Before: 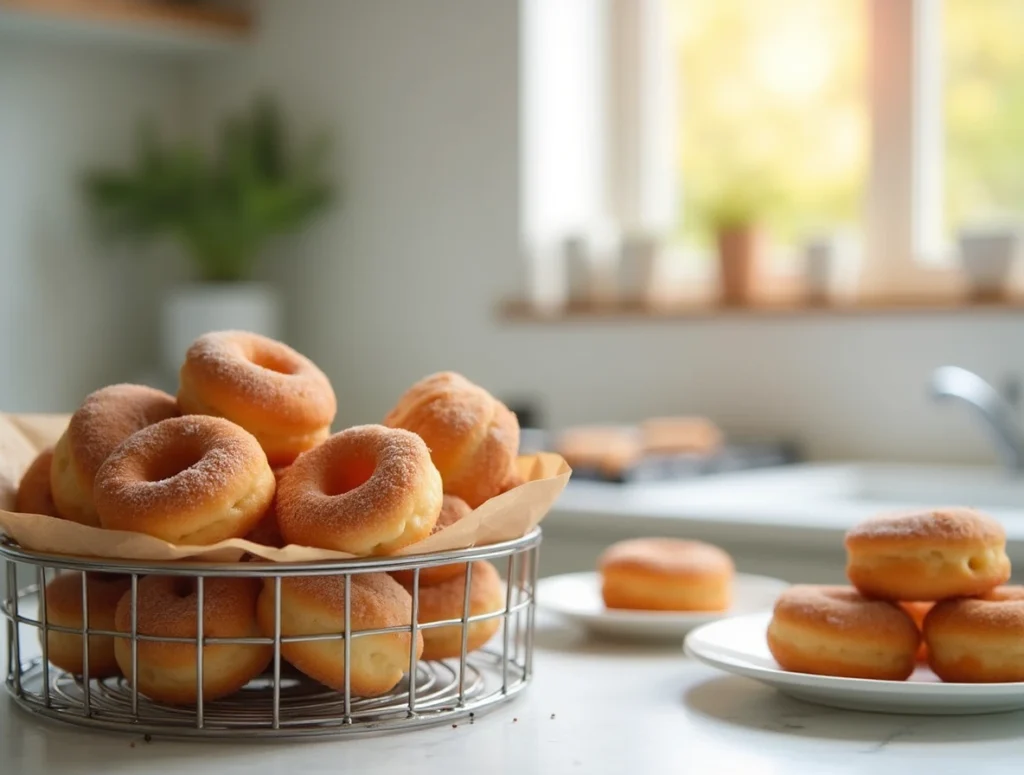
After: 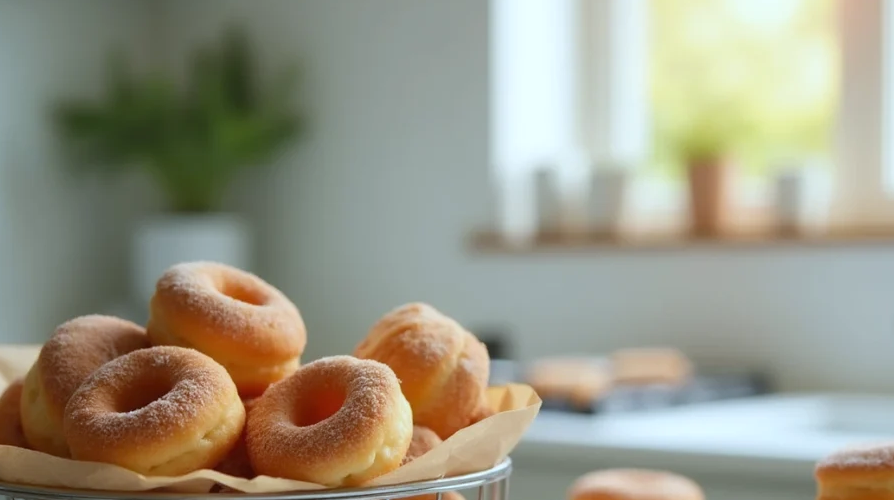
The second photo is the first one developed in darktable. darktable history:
white balance: red 0.925, blue 1.046
crop: left 3.015%, top 8.969%, right 9.647%, bottom 26.457%
